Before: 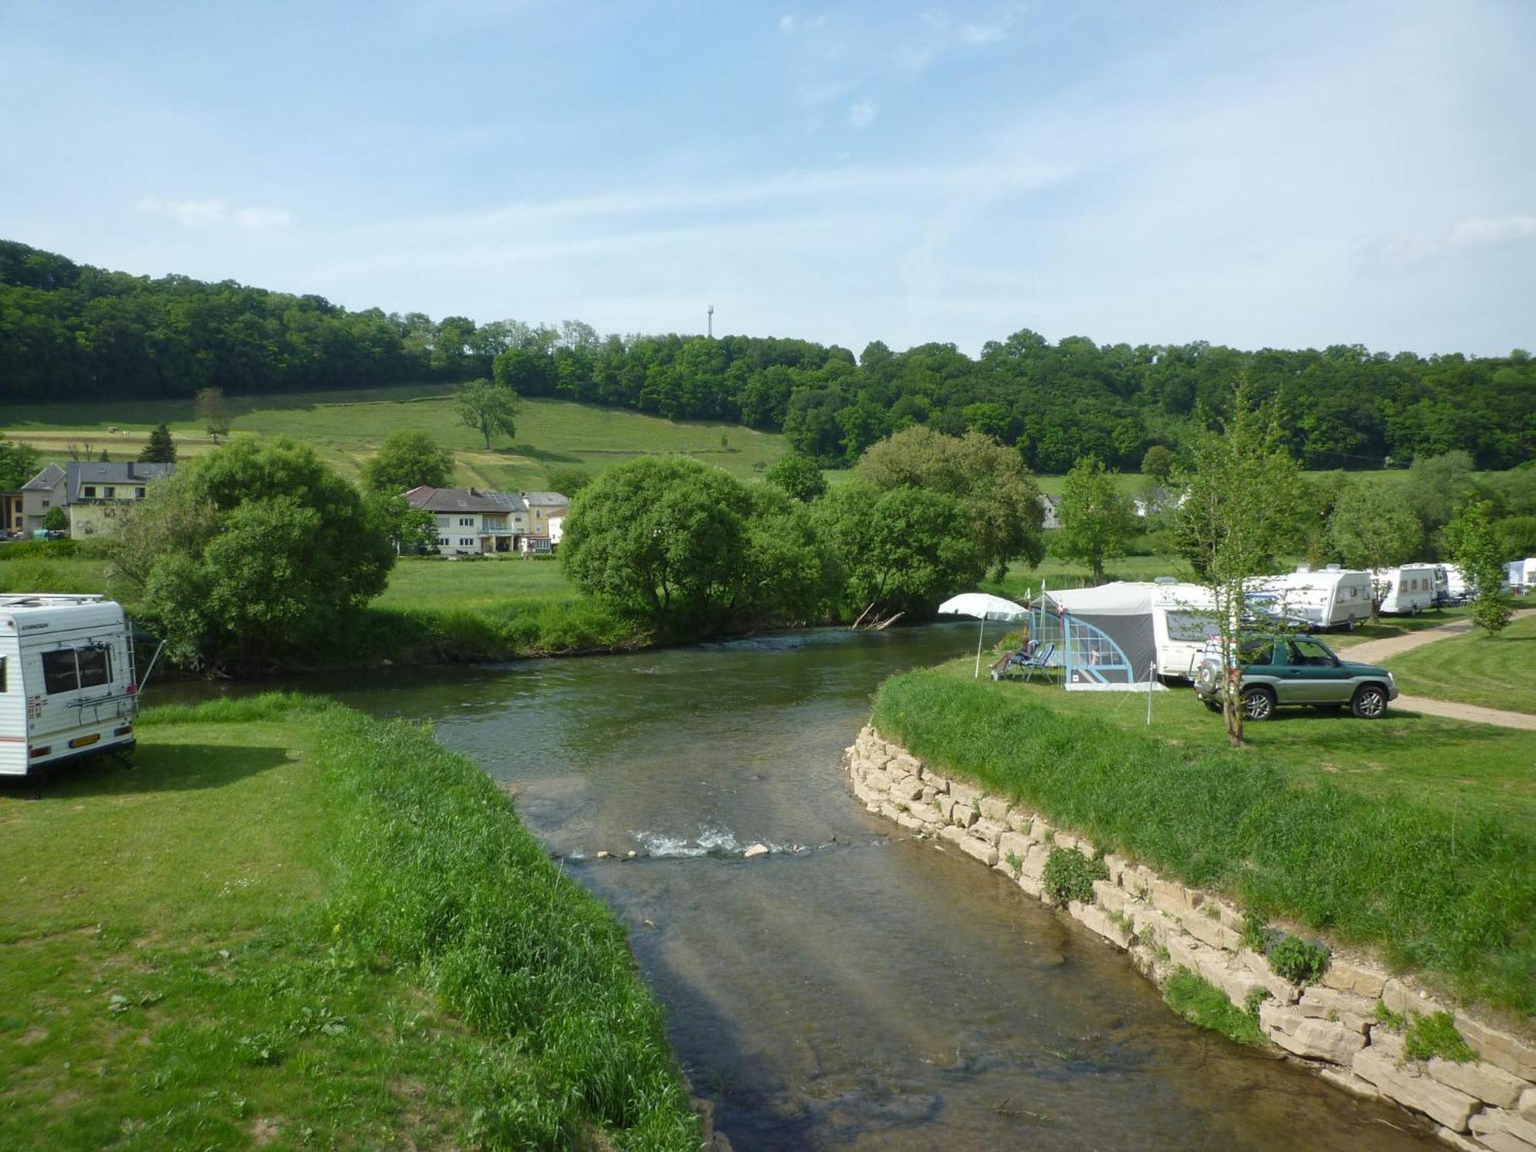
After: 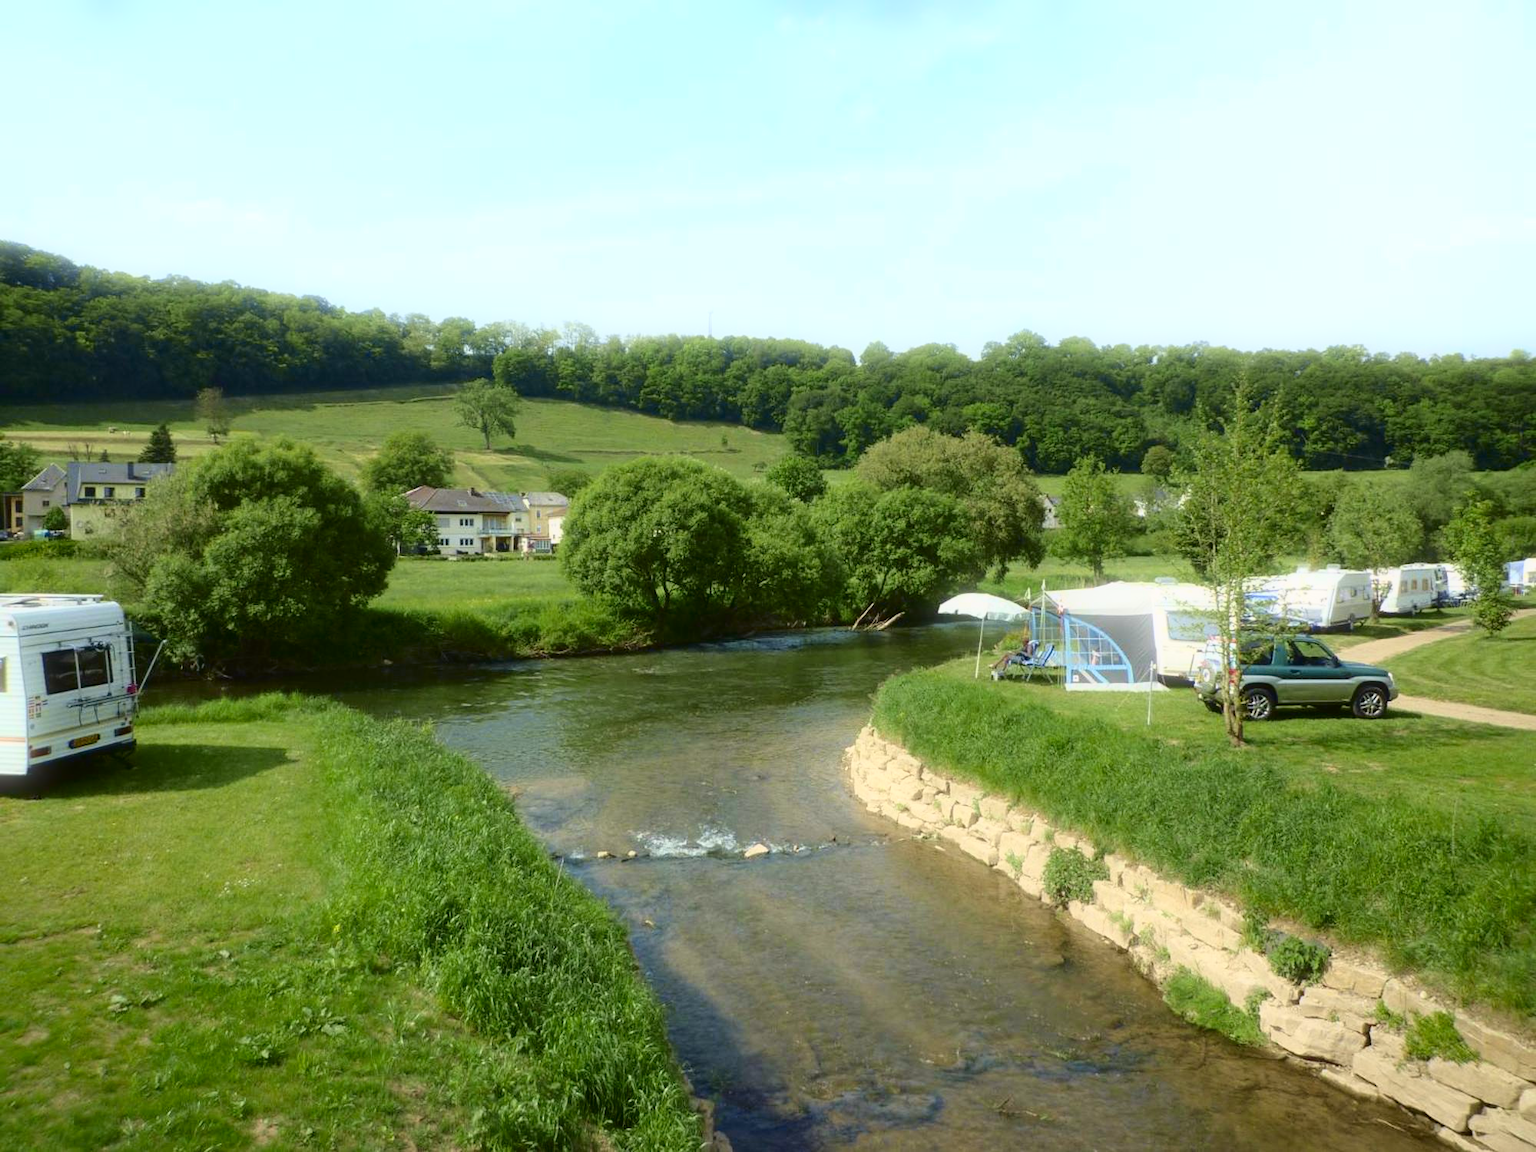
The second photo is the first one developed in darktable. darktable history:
contrast brightness saturation: contrast 0.08, saturation 0.2
bloom: size 5%, threshold 95%, strength 15%
tone curve: curves: ch0 [(0, 0.021) (0.049, 0.044) (0.152, 0.14) (0.328, 0.377) (0.473, 0.543) (0.641, 0.705) (0.85, 0.894) (1, 0.969)]; ch1 [(0, 0) (0.302, 0.331) (0.427, 0.433) (0.472, 0.47) (0.502, 0.503) (0.527, 0.521) (0.564, 0.58) (0.614, 0.626) (0.677, 0.701) (0.859, 0.885) (1, 1)]; ch2 [(0, 0) (0.33, 0.301) (0.447, 0.44) (0.487, 0.496) (0.502, 0.516) (0.535, 0.563) (0.565, 0.593) (0.618, 0.628) (1, 1)], color space Lab, independent channels, preserve colors none
